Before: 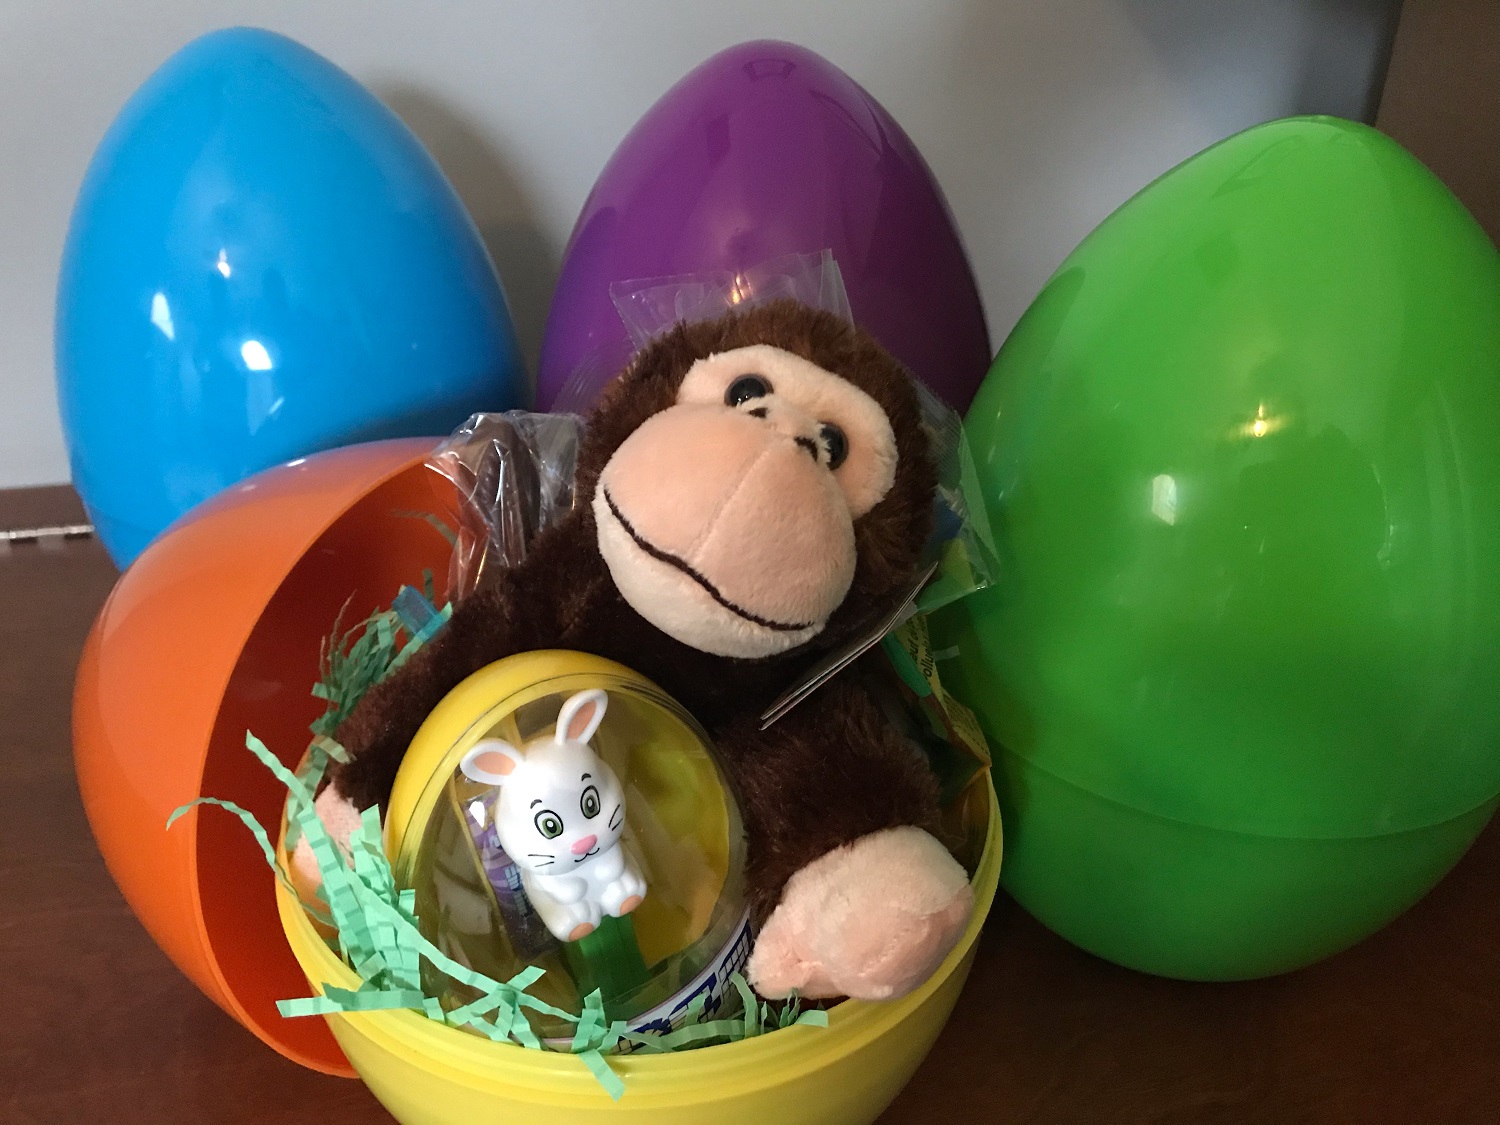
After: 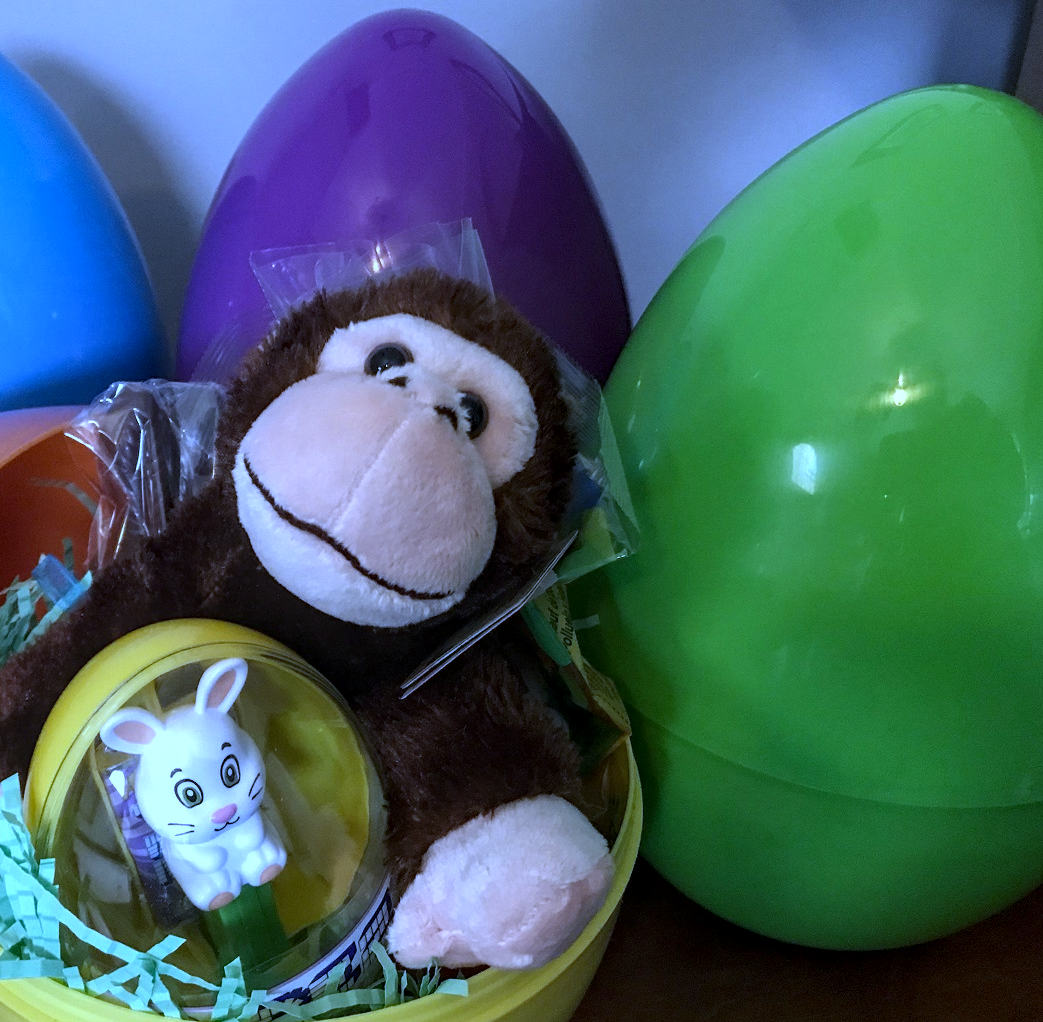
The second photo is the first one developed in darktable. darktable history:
local contrast: detail 130%
crop and rotate: left 24.034%, top 2.838%, right 6.406%, bottom 6.299%
white balance: red 0.766, blue 1.537
